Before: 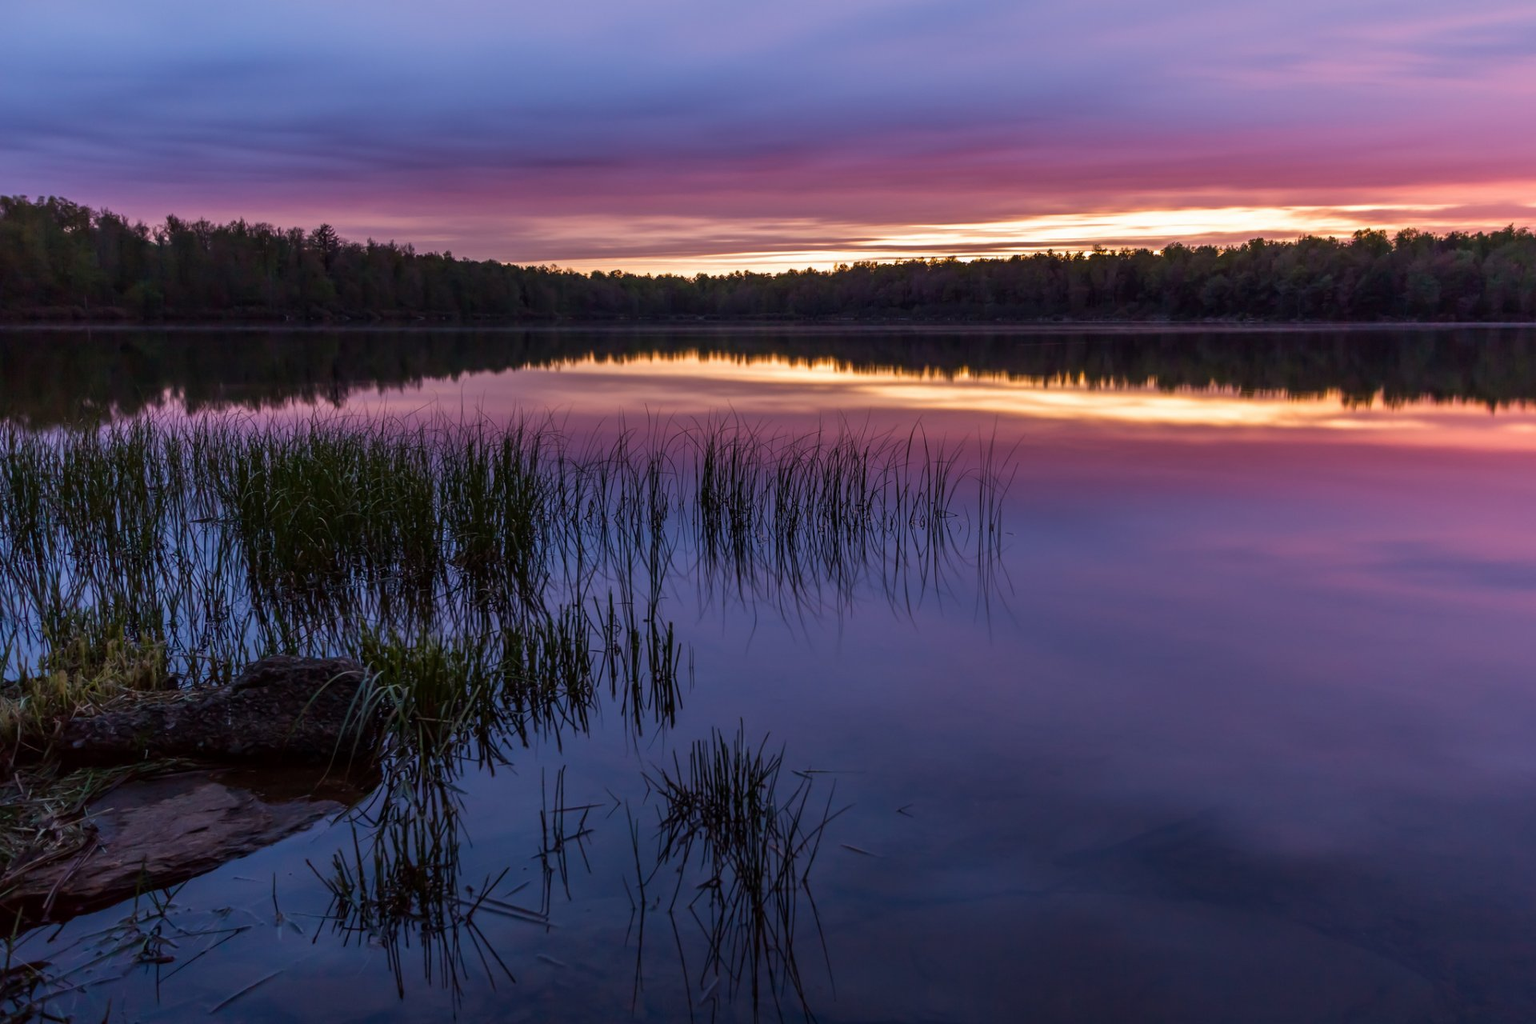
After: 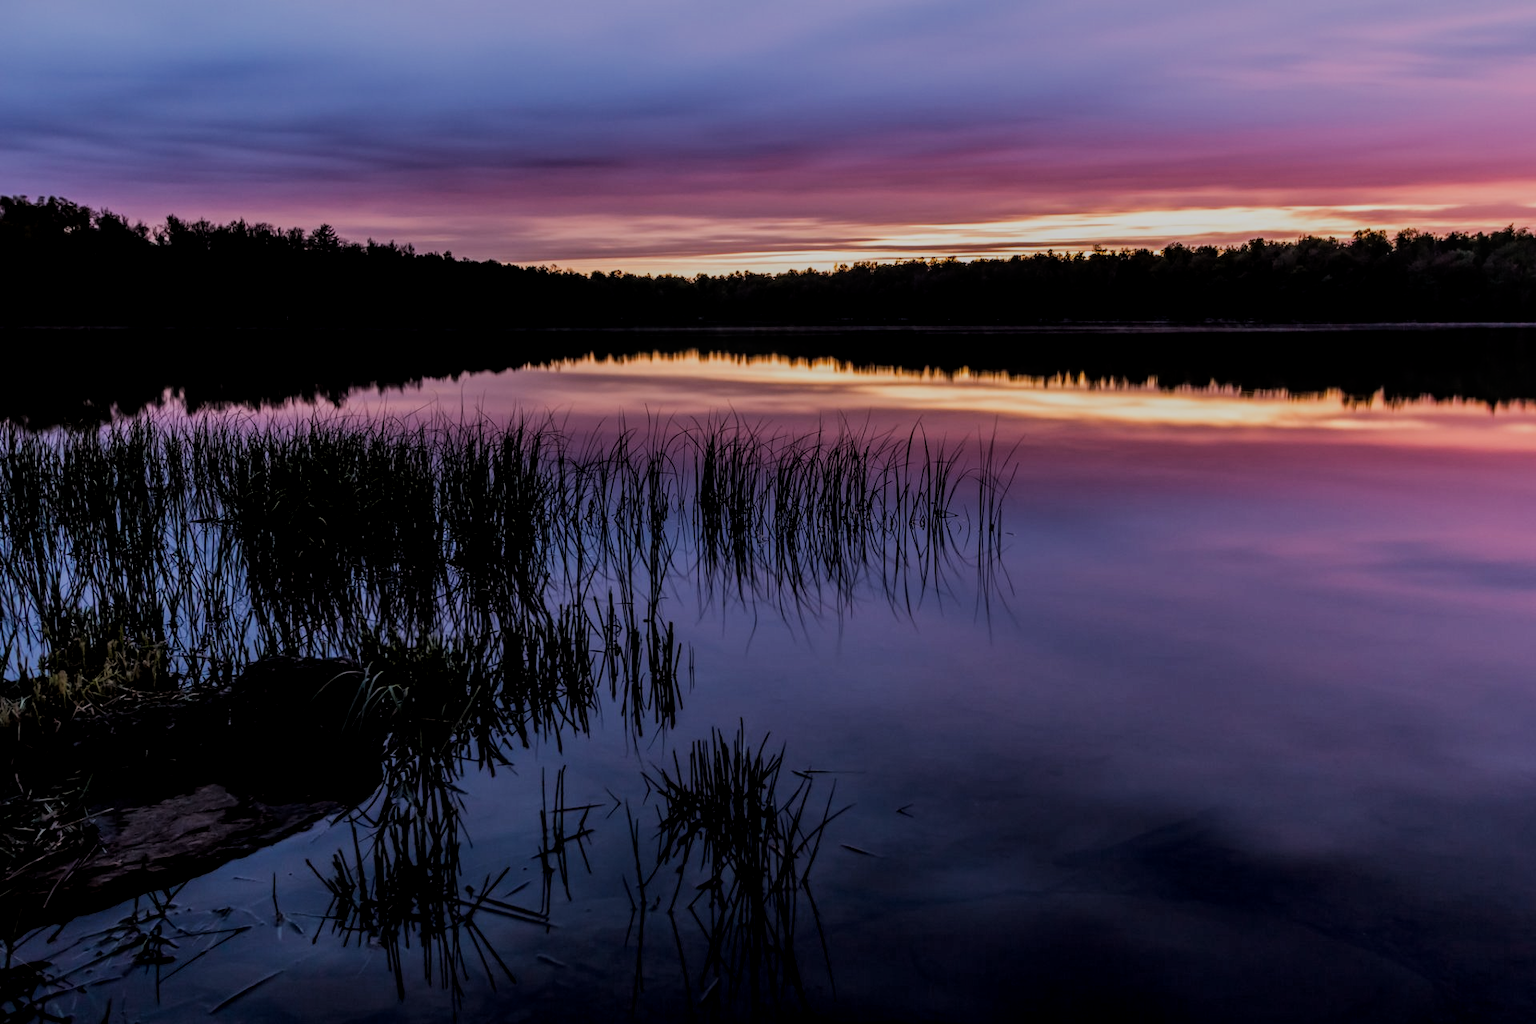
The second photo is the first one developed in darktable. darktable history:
filmic rgb: black relative exposure -4.25 EV, white relative exposure 5.16 EV, threshold 2.99 EV, hardness 2.11, contrast 1.18, enable highlight reconstruction true
exposure: black level correction 0.002, exposure -0.096 EV, compensate highlight preservation false
local contrast: on, module defaults
